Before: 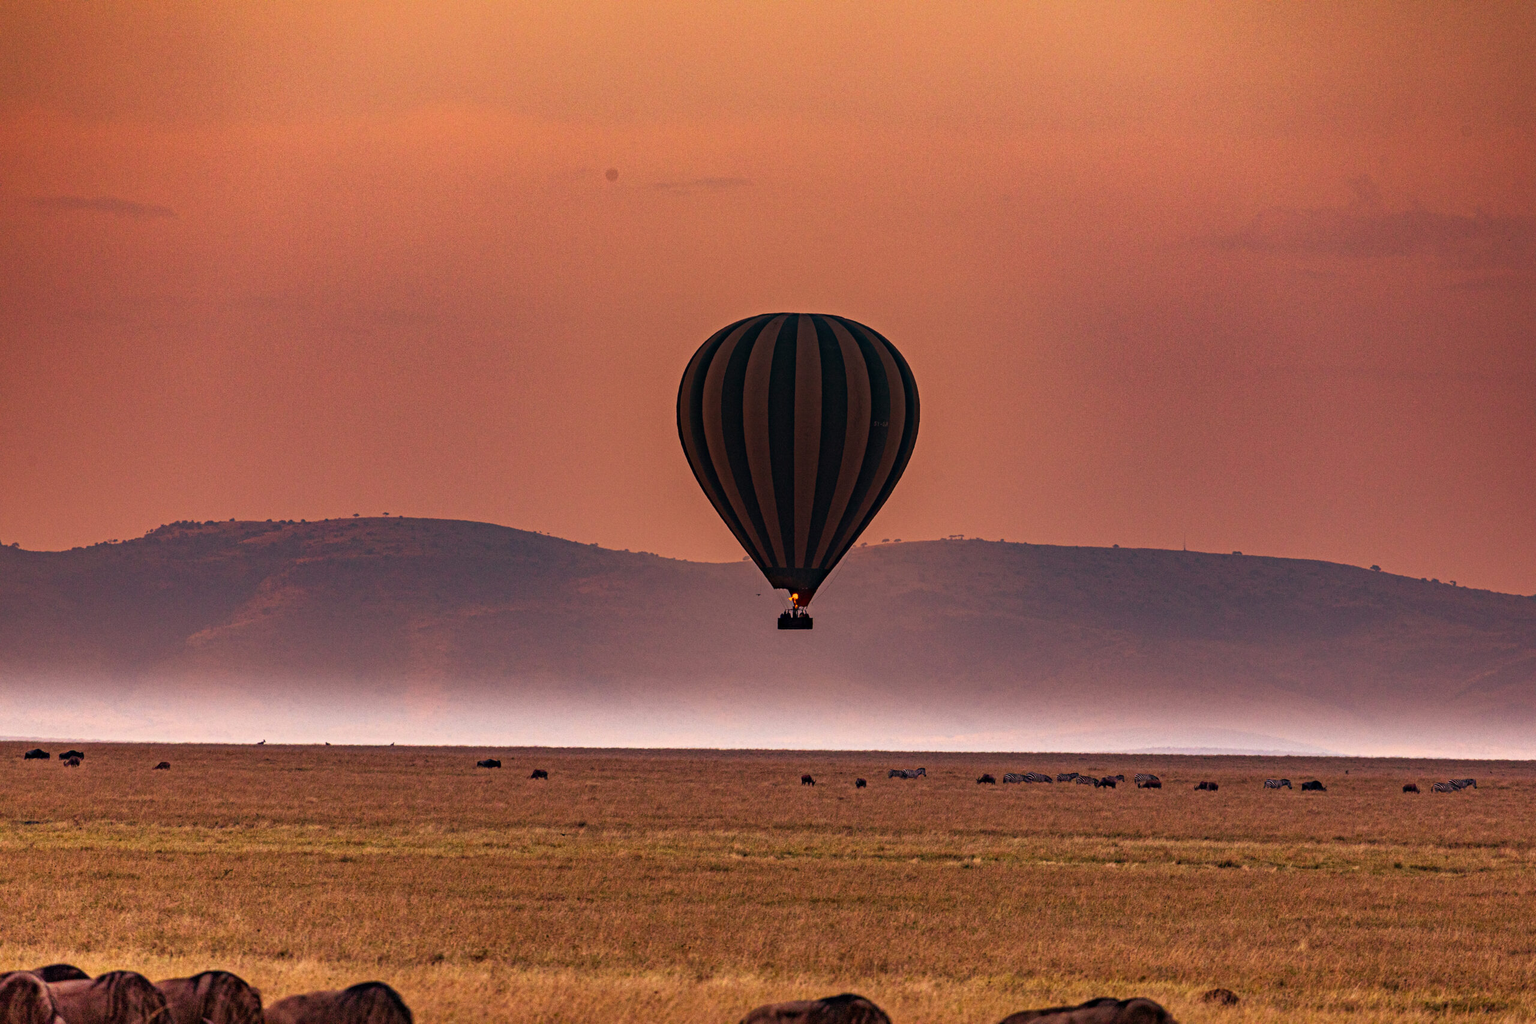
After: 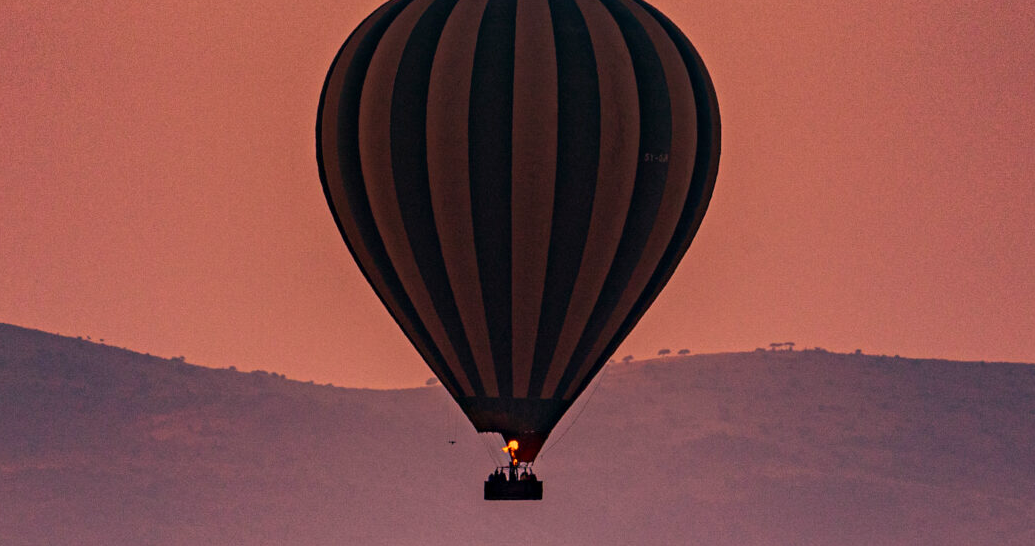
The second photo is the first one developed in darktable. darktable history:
crop: left 31.751%, top 32.172%, right 27.8%, bottom 35.83%
white balance: red 1.05, blue 1.072
sharpen: radius 5.325, amount 0.312, threshold 26.433
